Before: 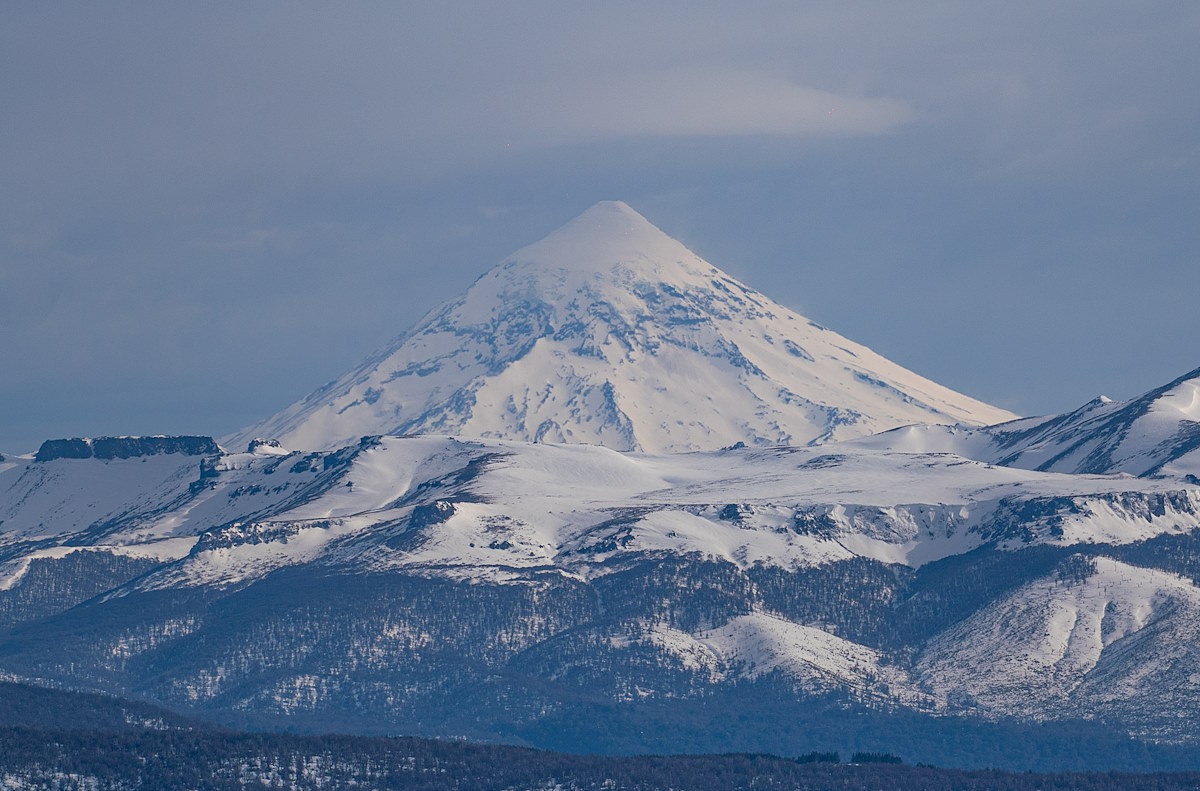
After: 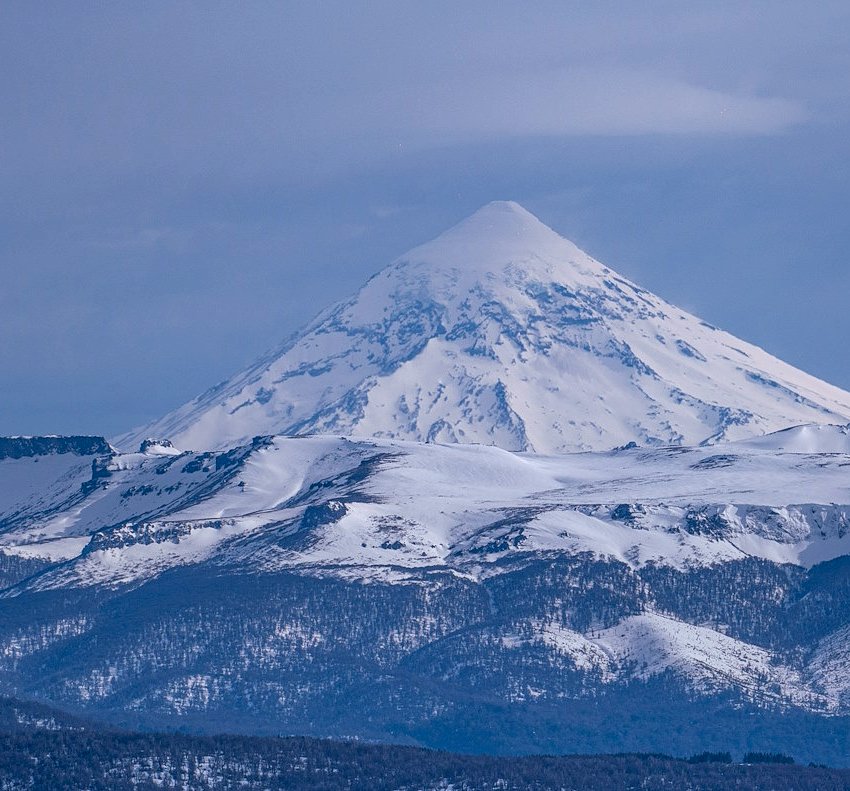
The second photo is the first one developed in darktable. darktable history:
crop and rotate: left 9.048%, right 20.096%
exposure: exposure 0.076 EV, compensate highlight preservation false
local contrast: on, module defaults
color calibration: illuminant as shot in camera, x 0.37, y 0.382, temperature 4318.55 K
